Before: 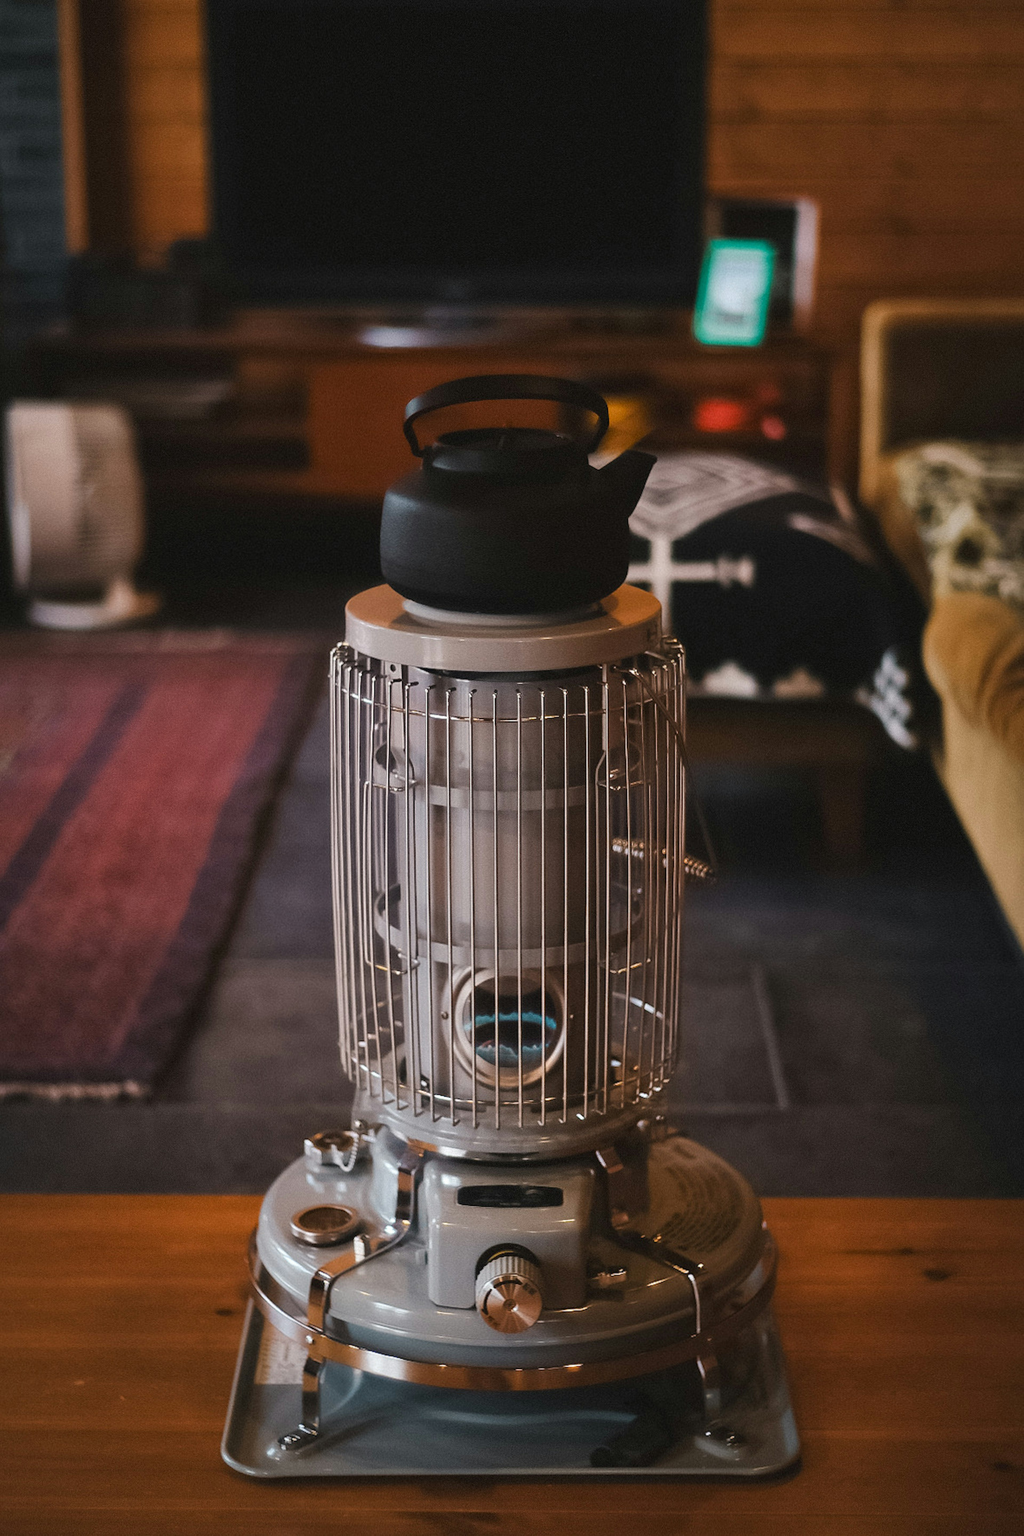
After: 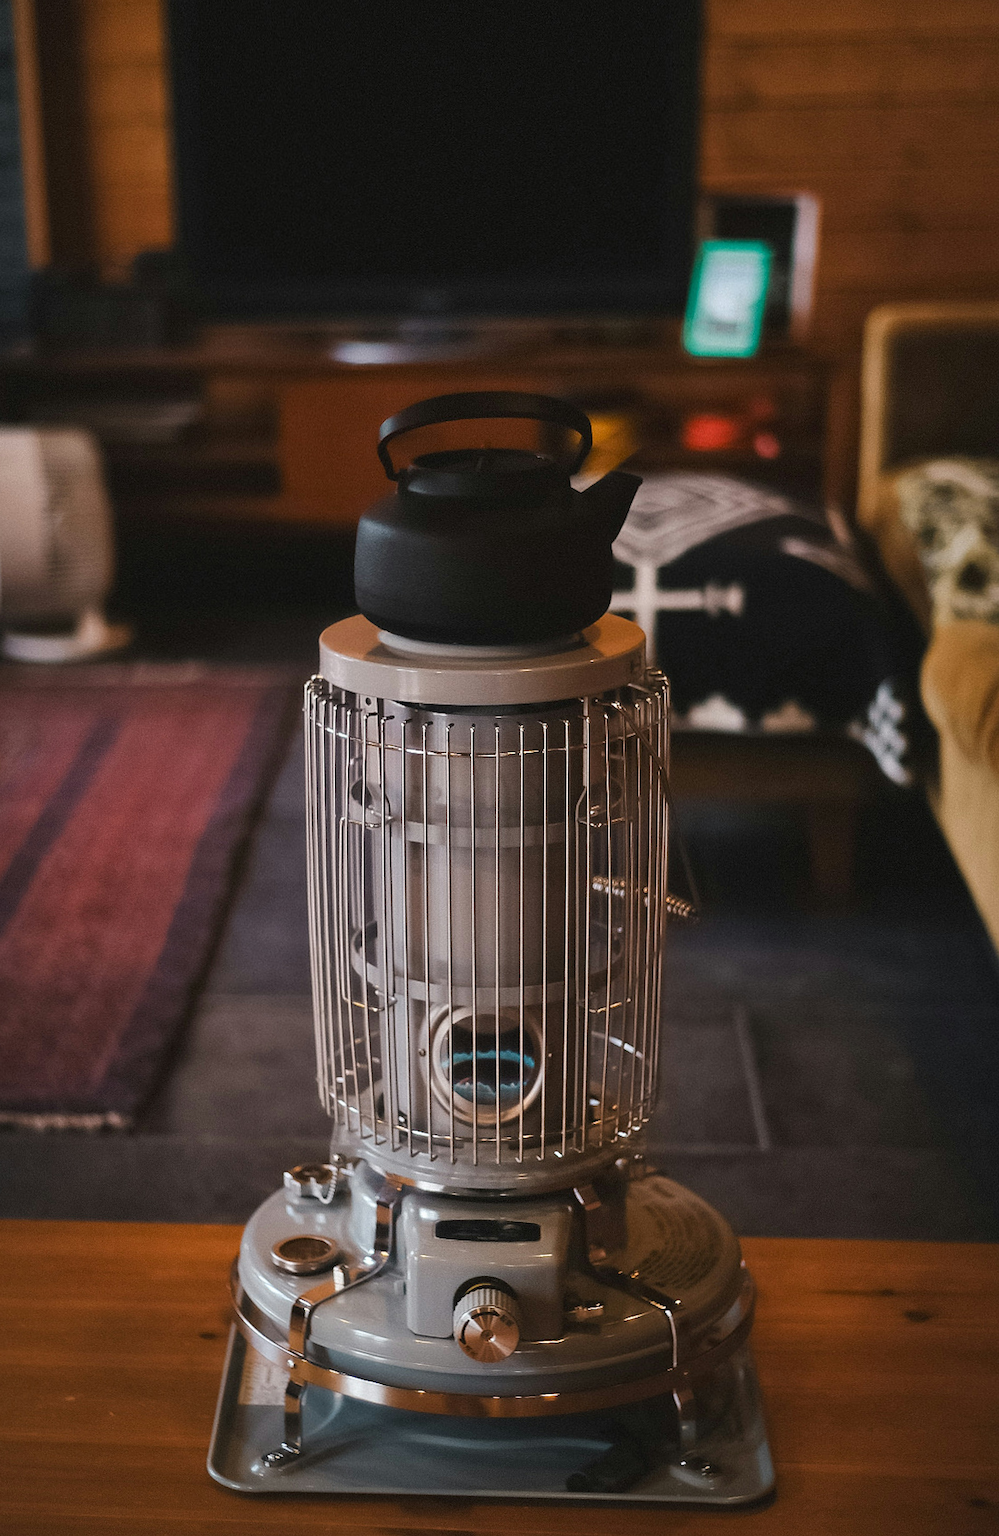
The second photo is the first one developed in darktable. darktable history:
sharpen: on, module defaults
rotate and perspective: rotation 0.074°, lens shift (vertical) 0.096, lens shift (horizontal) -0.041, crop left 0.043, crop right 0.952, crop top 0.024, crop bottom 0.979
